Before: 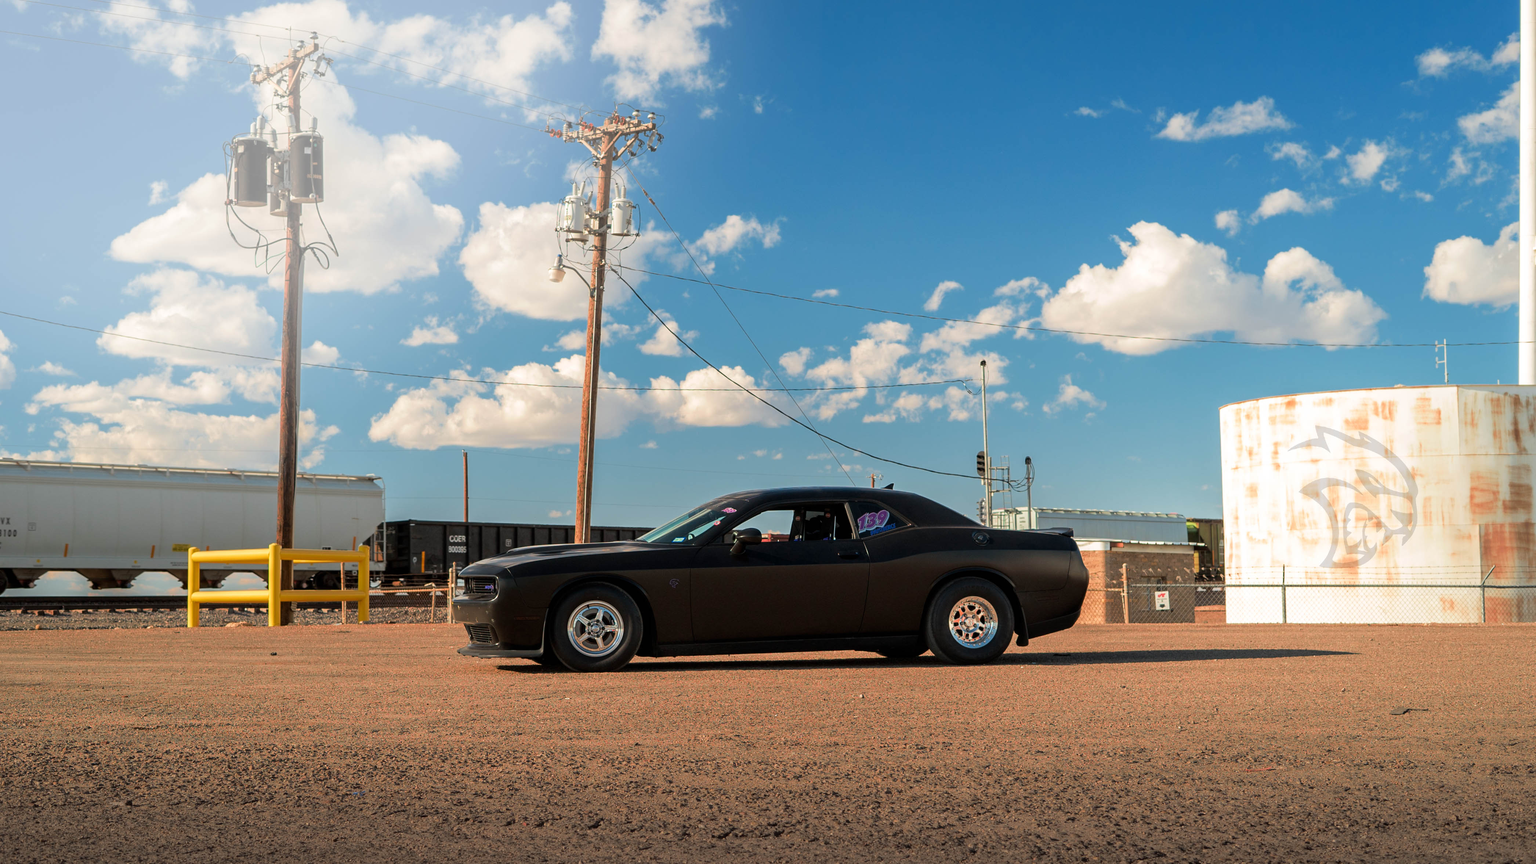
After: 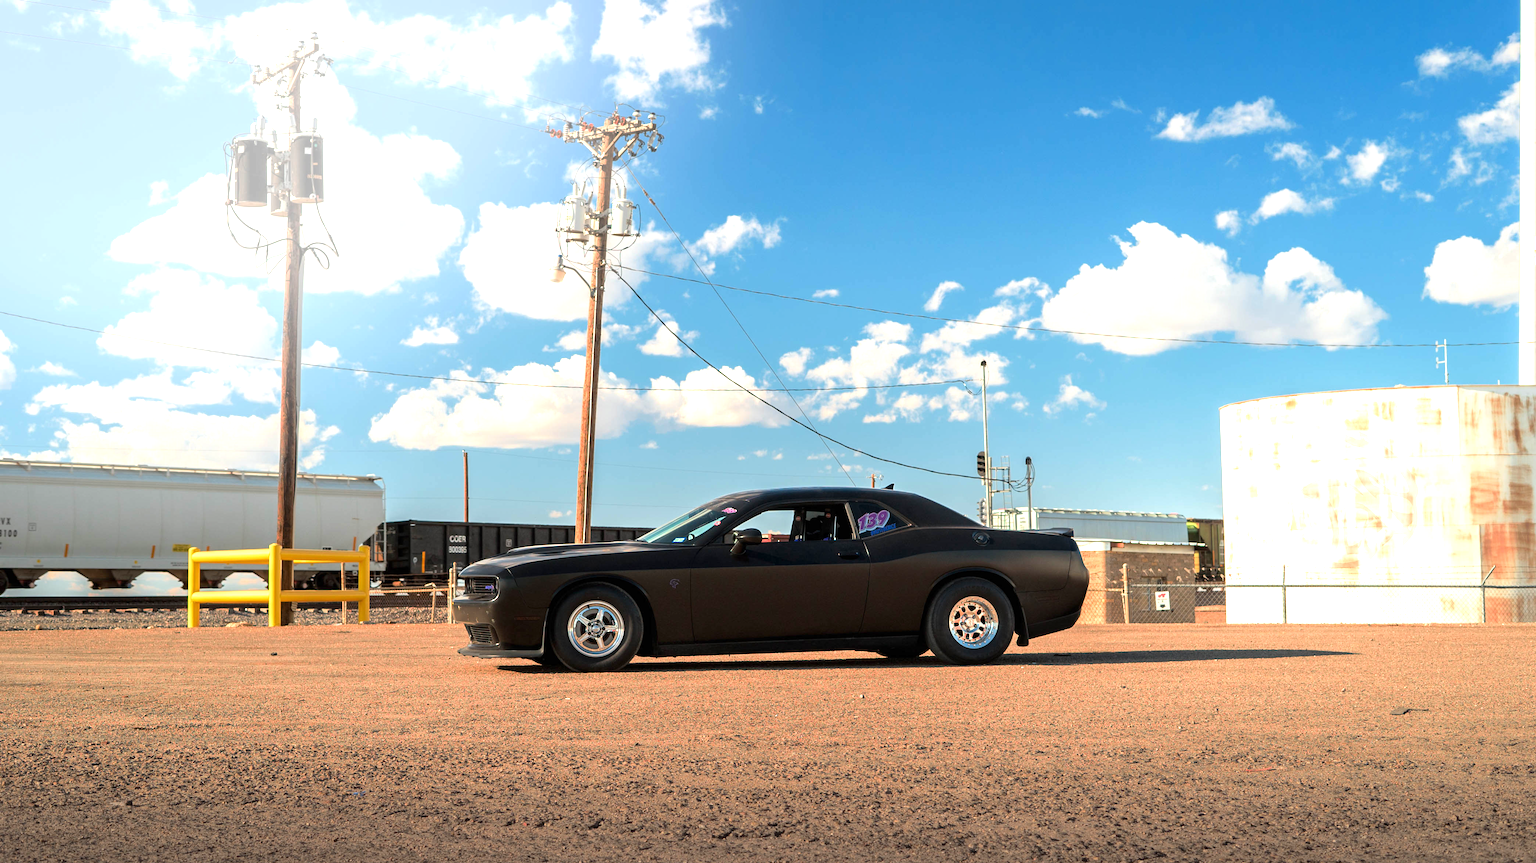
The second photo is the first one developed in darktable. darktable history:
exposure: exposure 0.816 EV, compensate exposure bias true, compensate highlight preservation false
